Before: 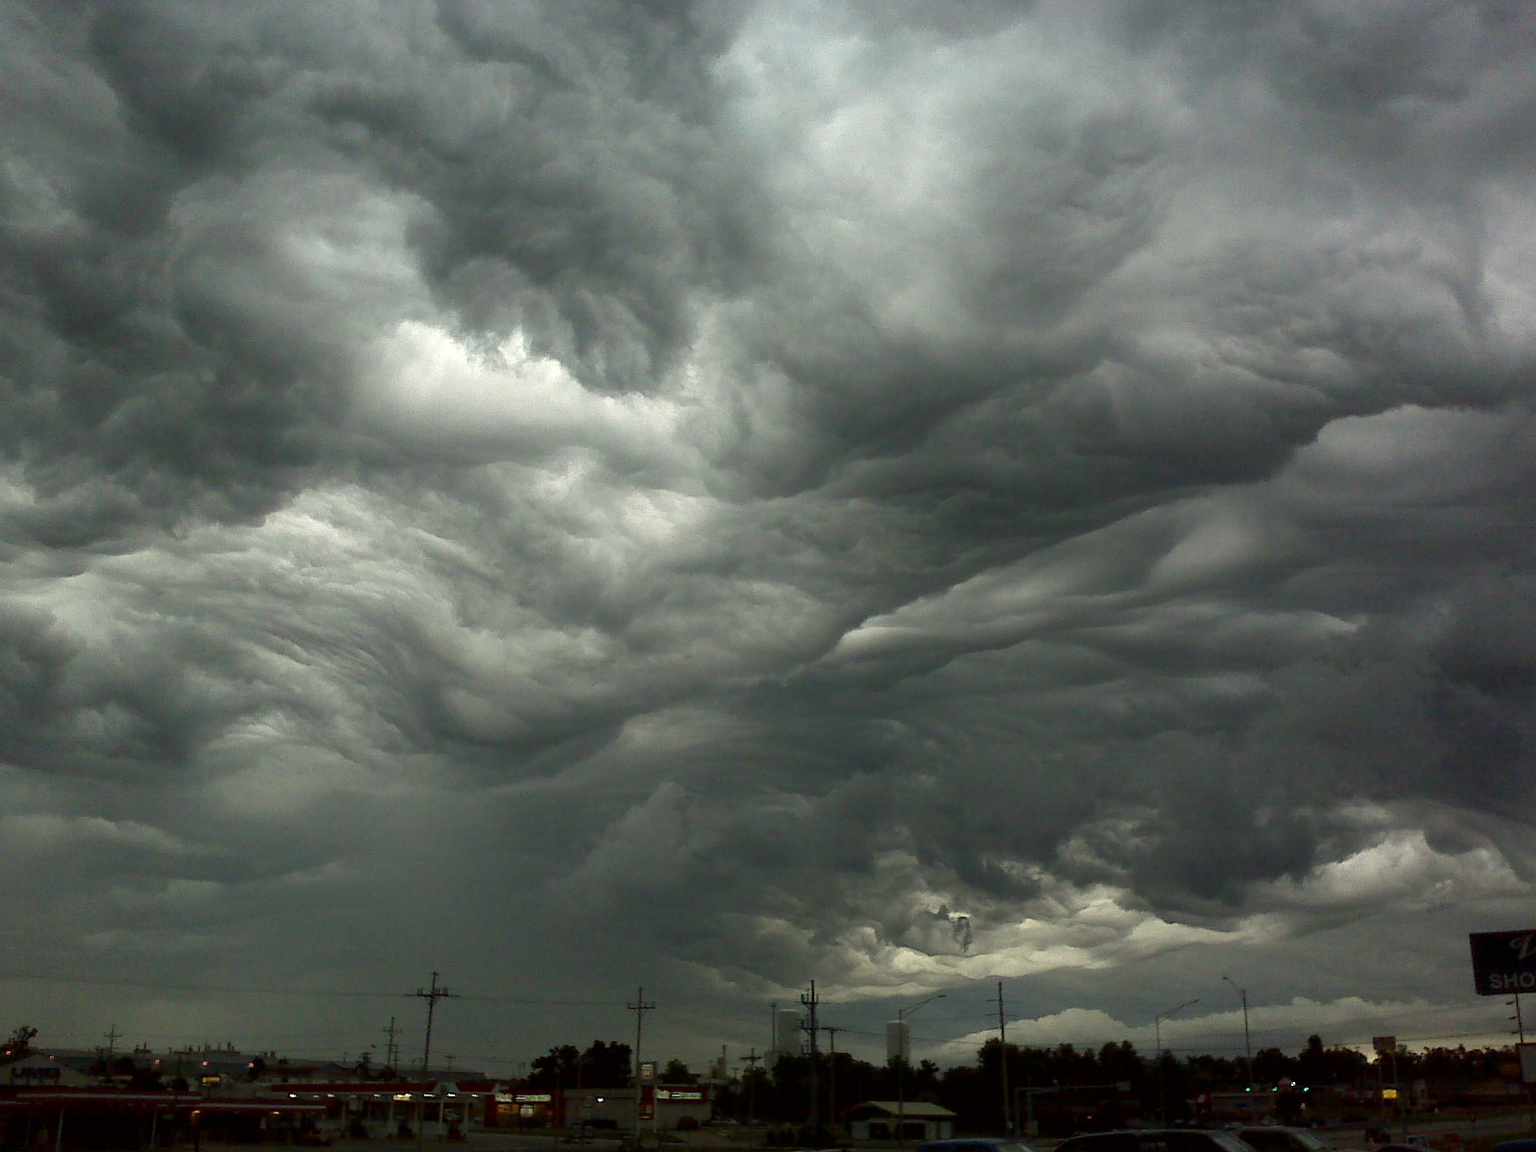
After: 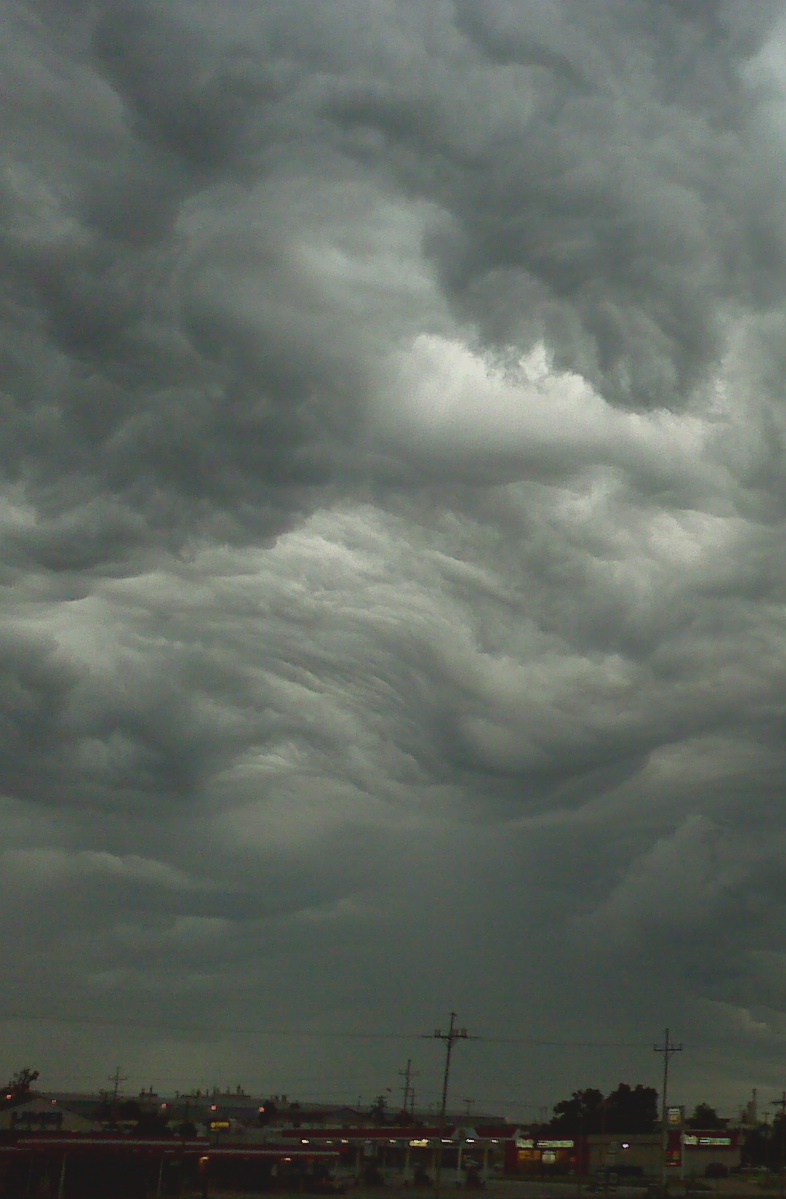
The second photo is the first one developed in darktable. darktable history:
crop and rotate: left 0%, top 0%, right 50.845%
shadows and highlights: shadows 24.5, highlights -78.15, soften with gaussian
local contrast: detail 70%
